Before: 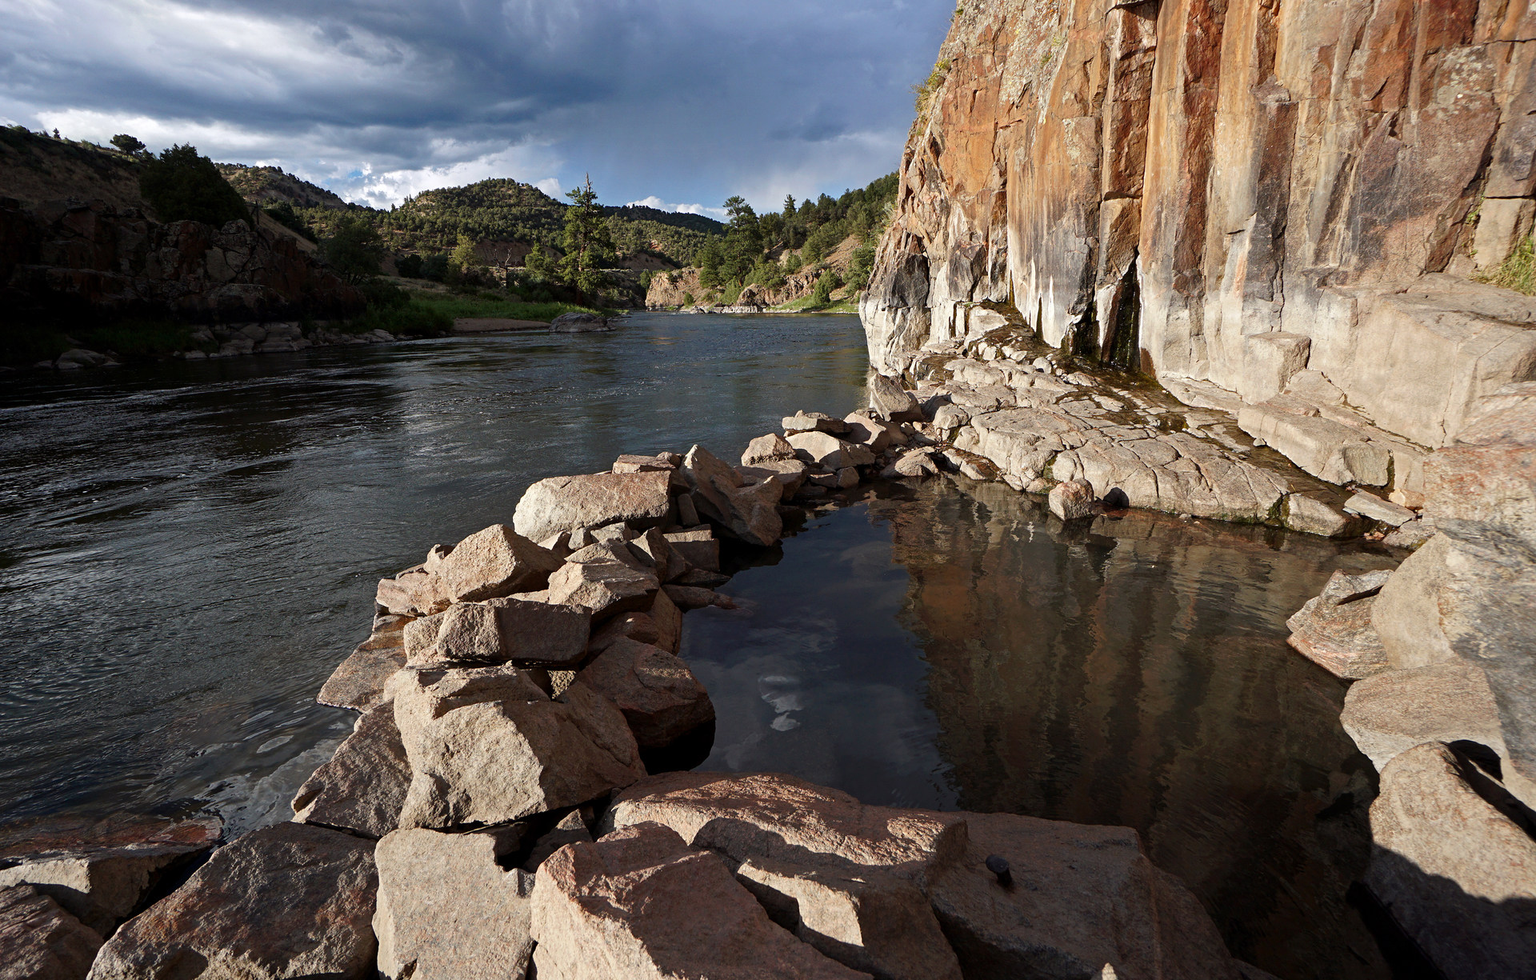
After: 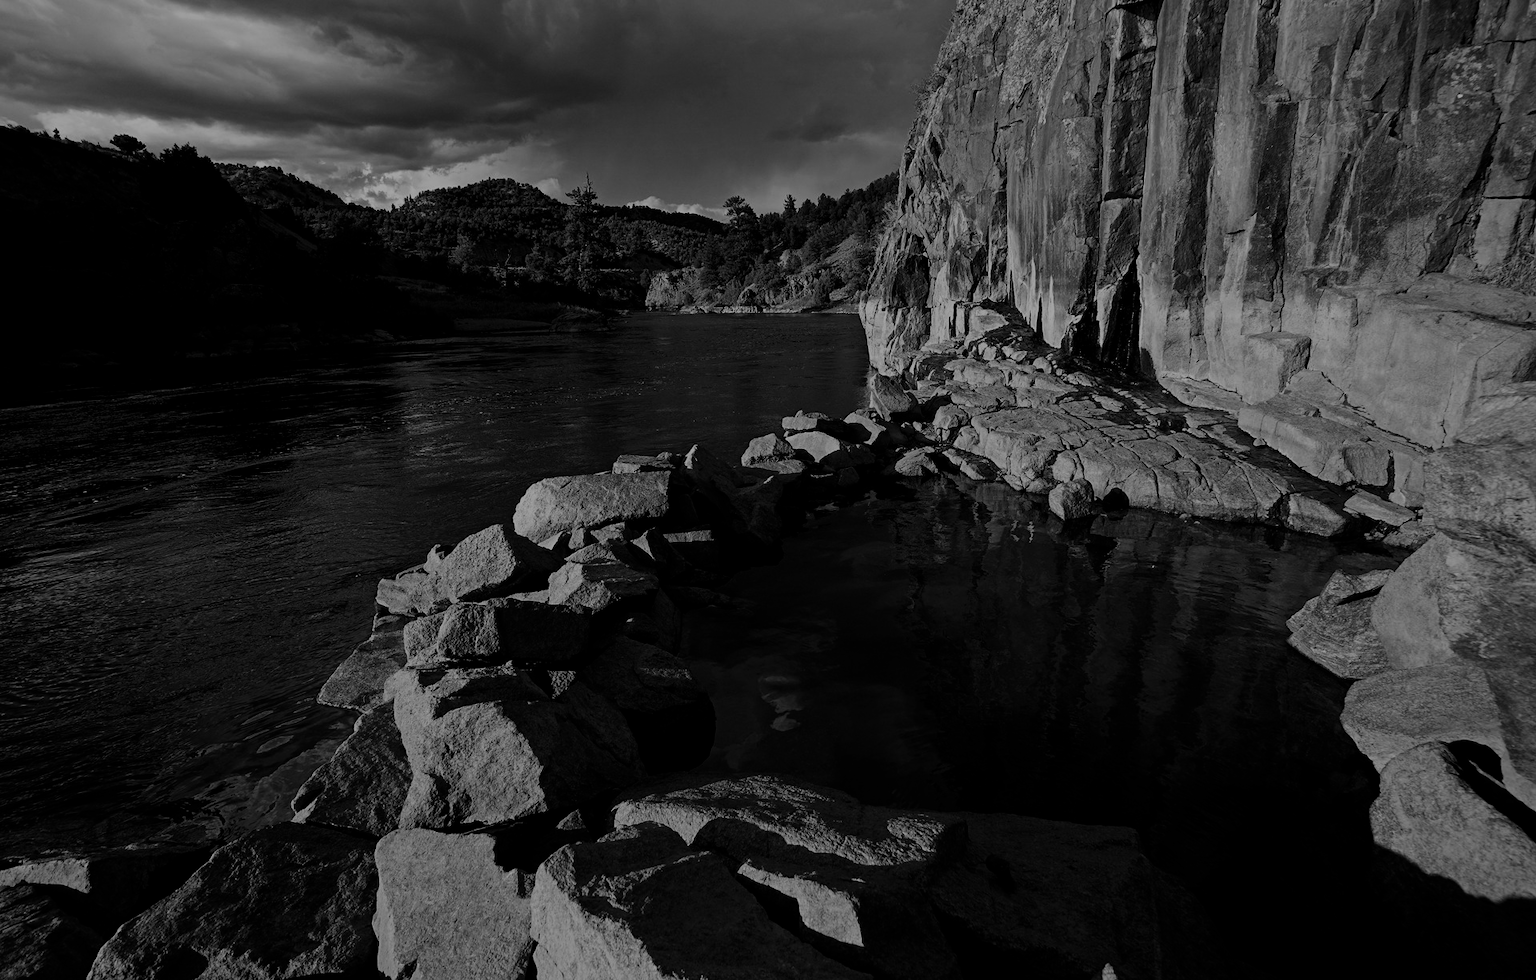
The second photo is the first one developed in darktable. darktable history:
filmic rgb: black relative exposure -16 EV, white relative exposure 6.92 EV, hardness 4.7
contrast brightness saturation: contrast -0.03, brightness -0.59, saturation -1
